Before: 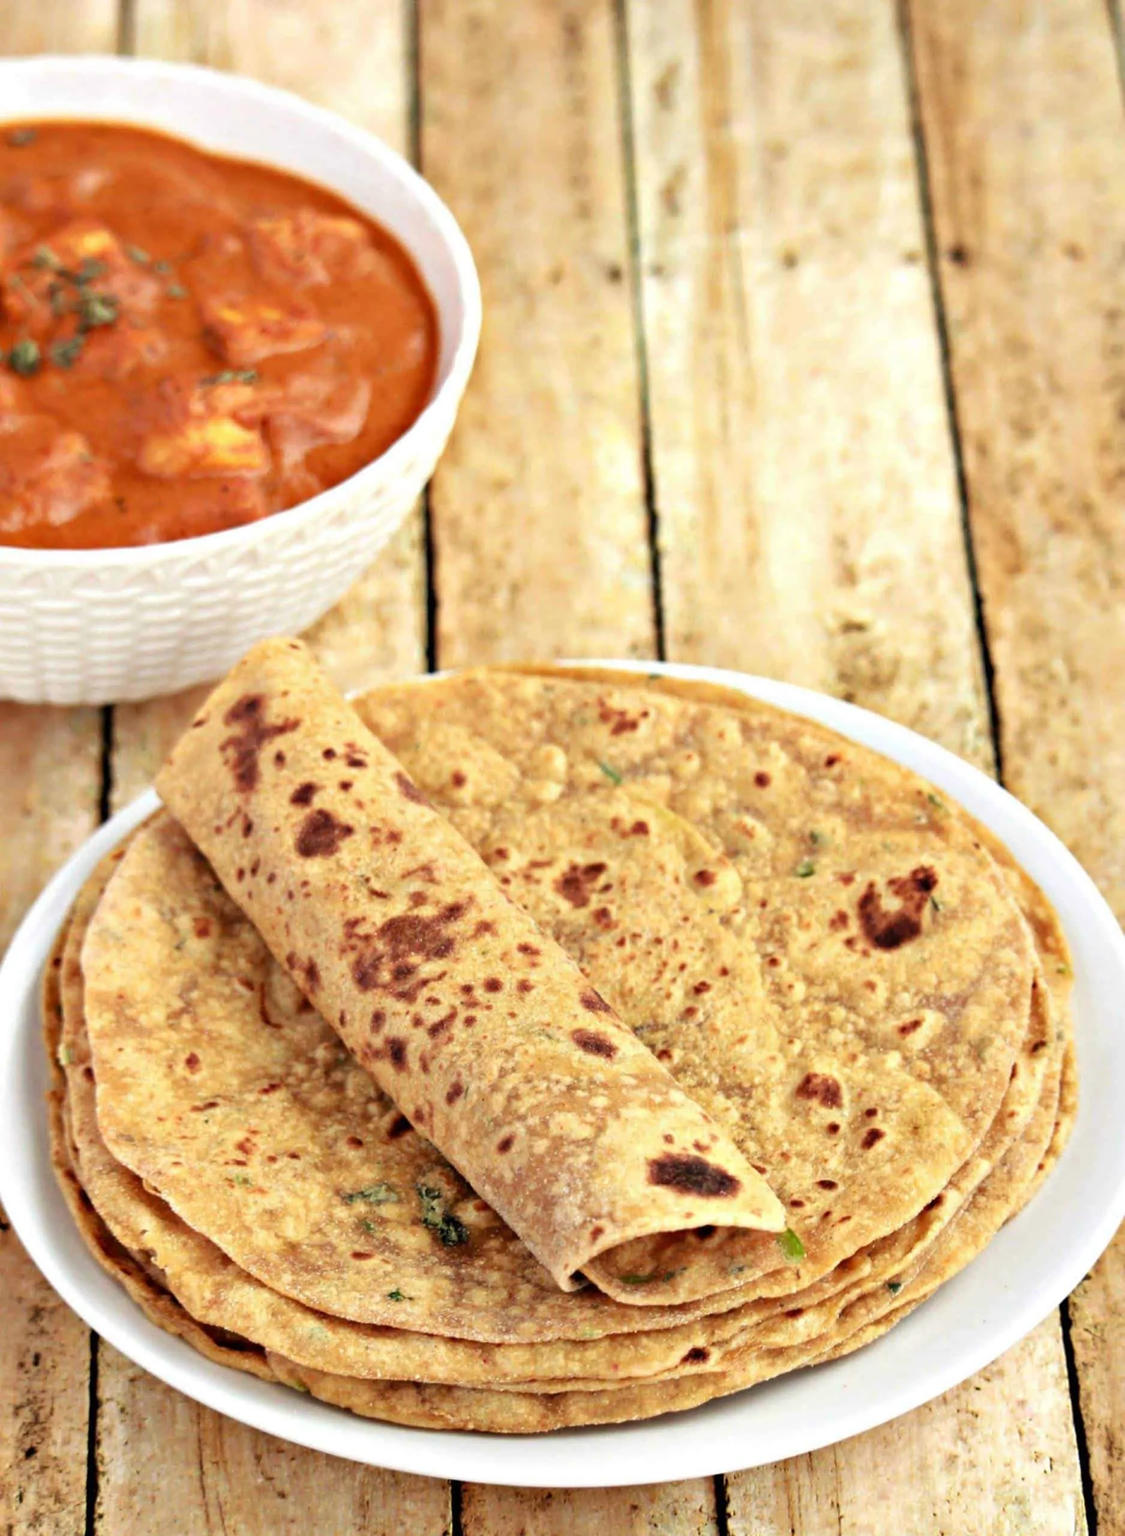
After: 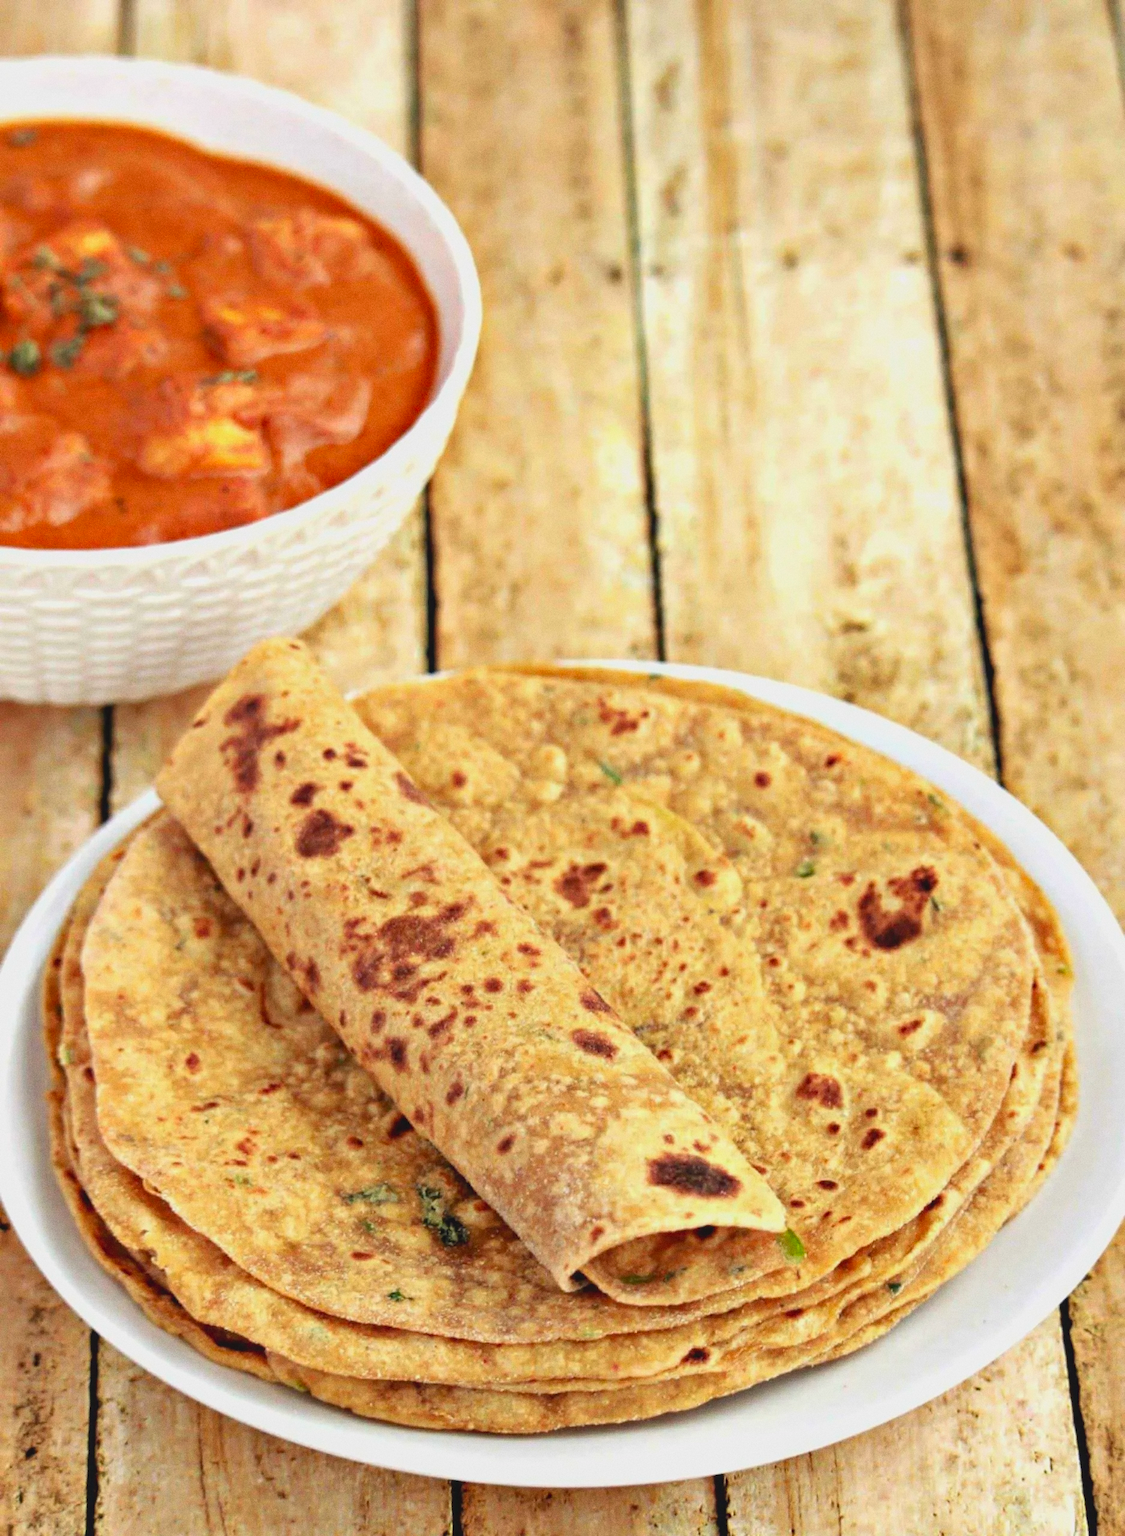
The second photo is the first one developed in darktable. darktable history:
grain: coarseness 0.47 ISO
exposure: exposure 0.078 EV, compensate highlight preservation false
lowpass: radius 0.1, contrast 0.85, saturation 1.1, unbound 0
local contrast: highlights 100%, shadows 100%, detail 120%, midtone range 0.2
